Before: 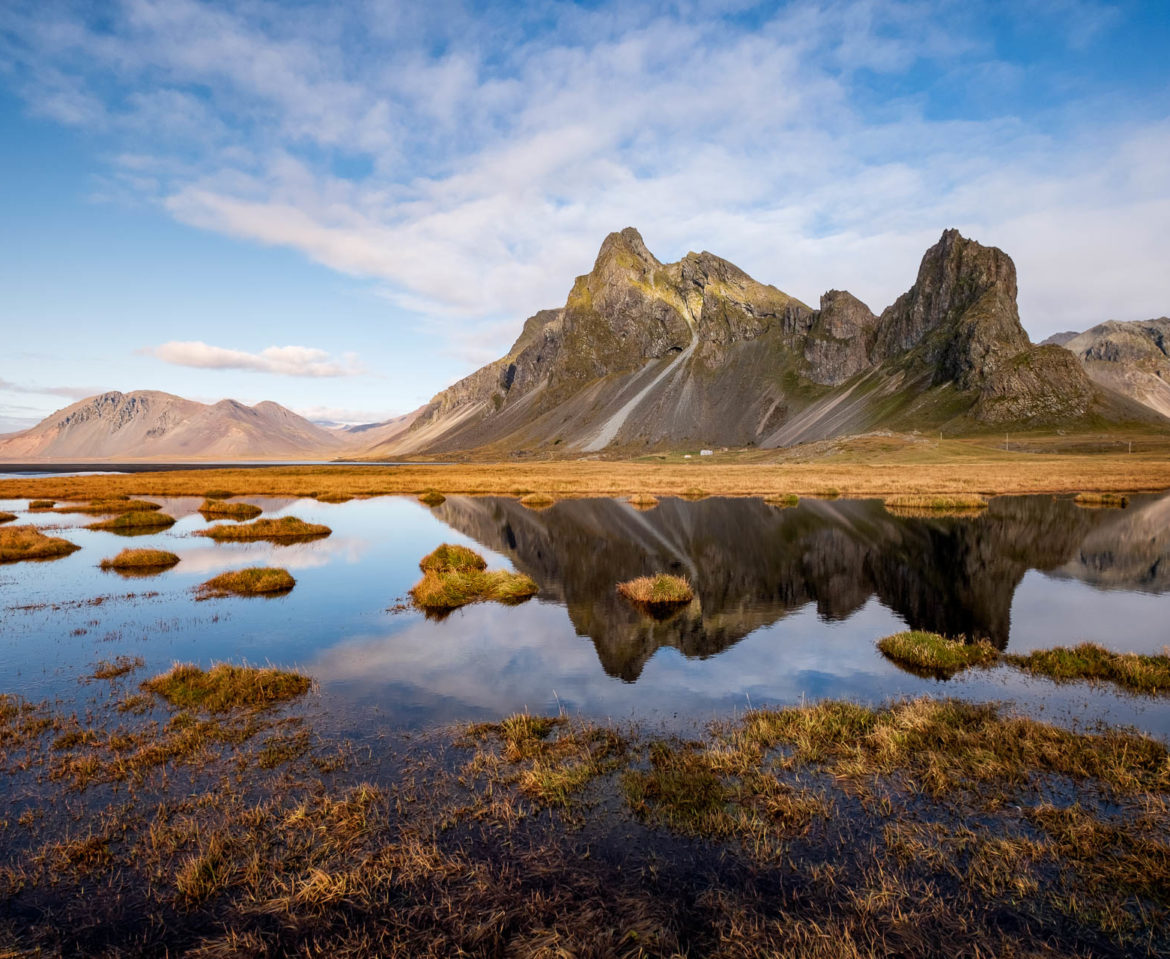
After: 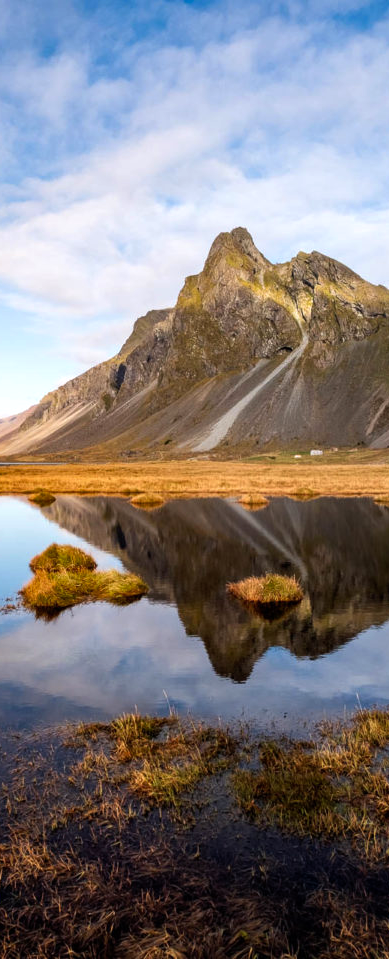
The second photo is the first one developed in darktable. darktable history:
crop: left 33.36%, right 33.36%
color balance: contrast 10%
